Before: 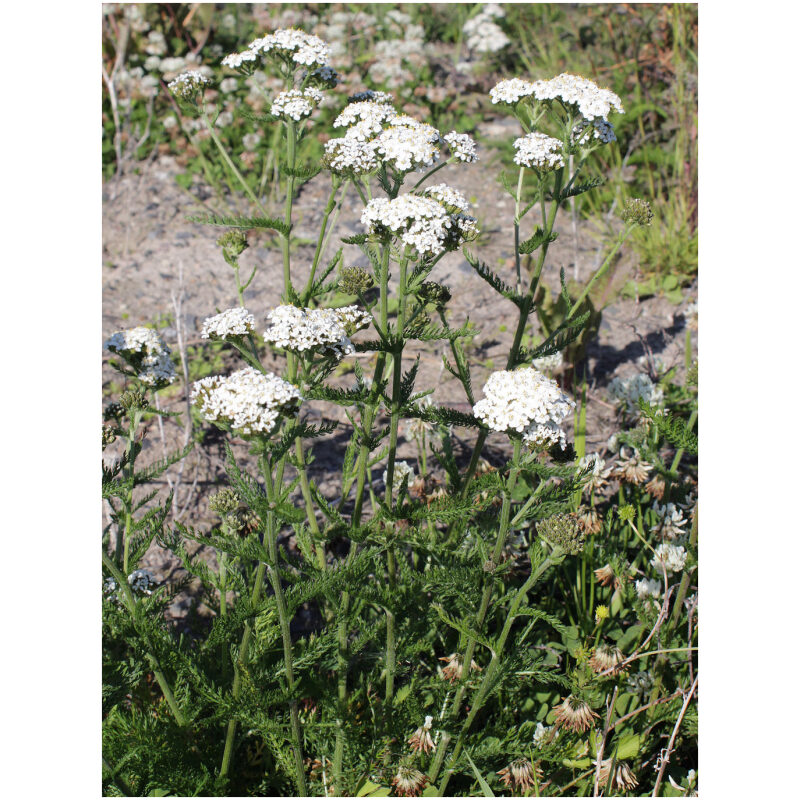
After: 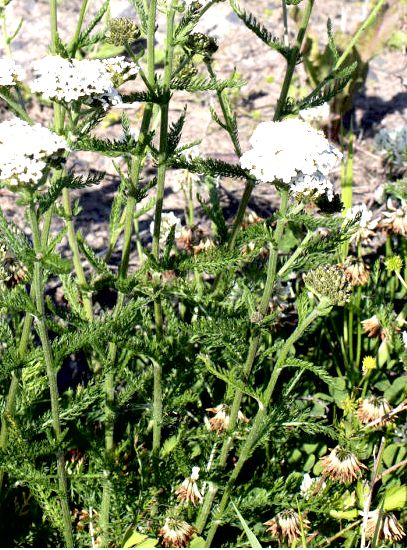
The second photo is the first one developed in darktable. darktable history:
local contrast: mode bilateral grid, contrast 20, coarseness 50, detail 140%, midtone range 0.2
exposure: black level correction 0.01, exposure 1 EV, compensate highlight preservation false
crop and rotate: left 29.237%, top 31.152%, right 19.807%
tone equalizer: on, module defaults
